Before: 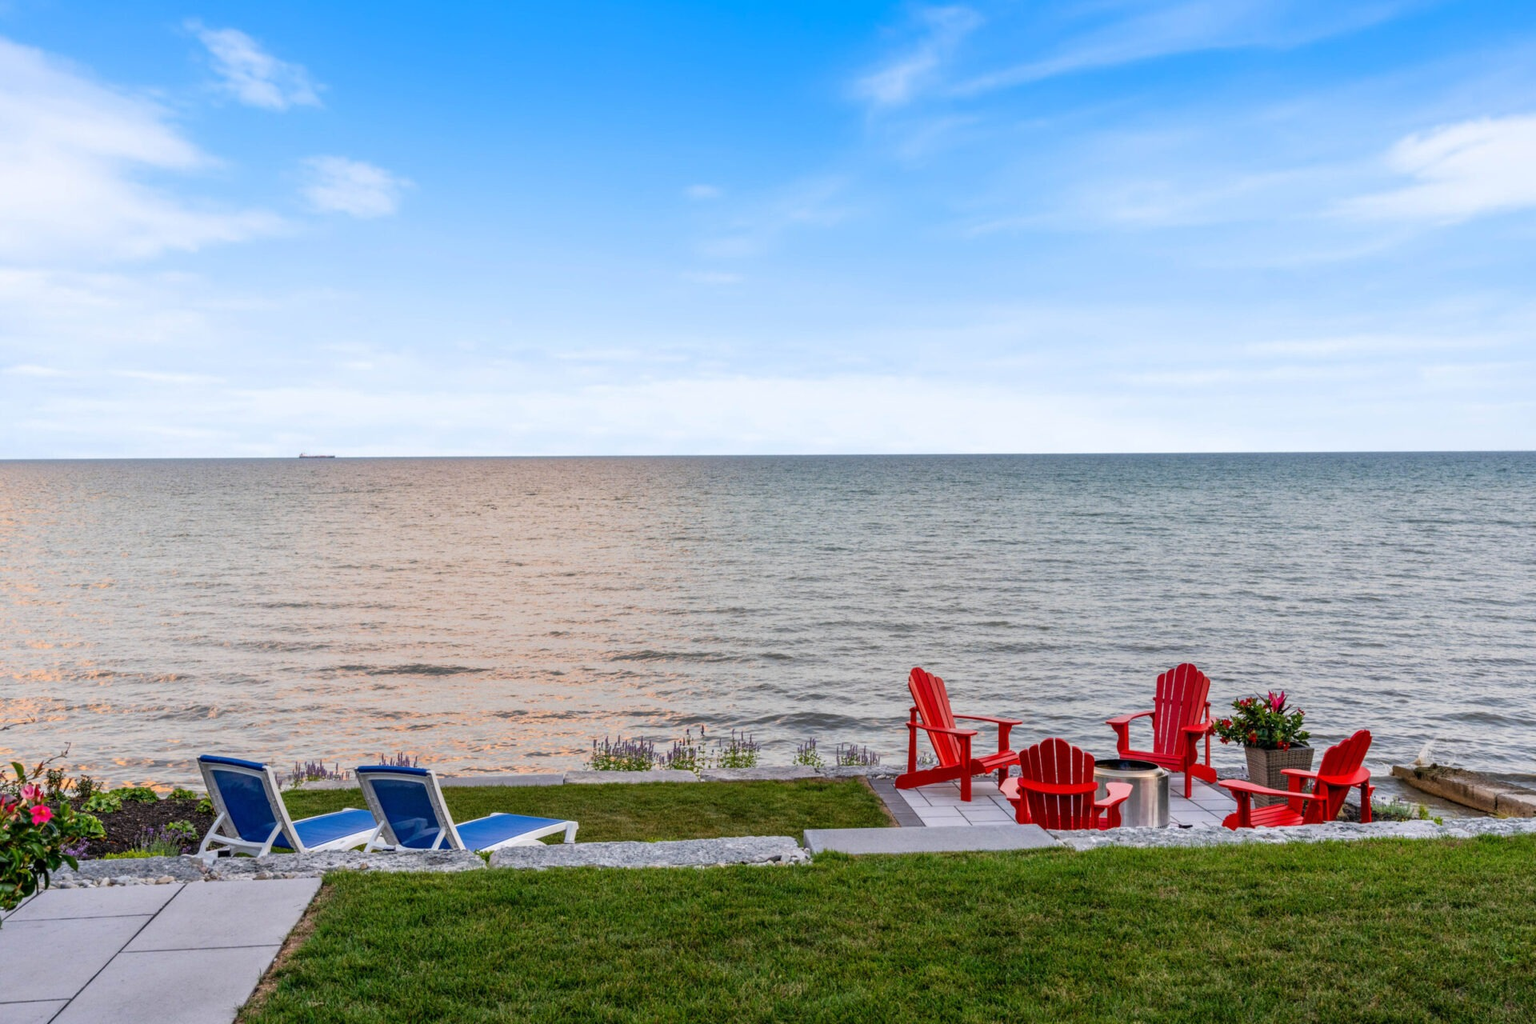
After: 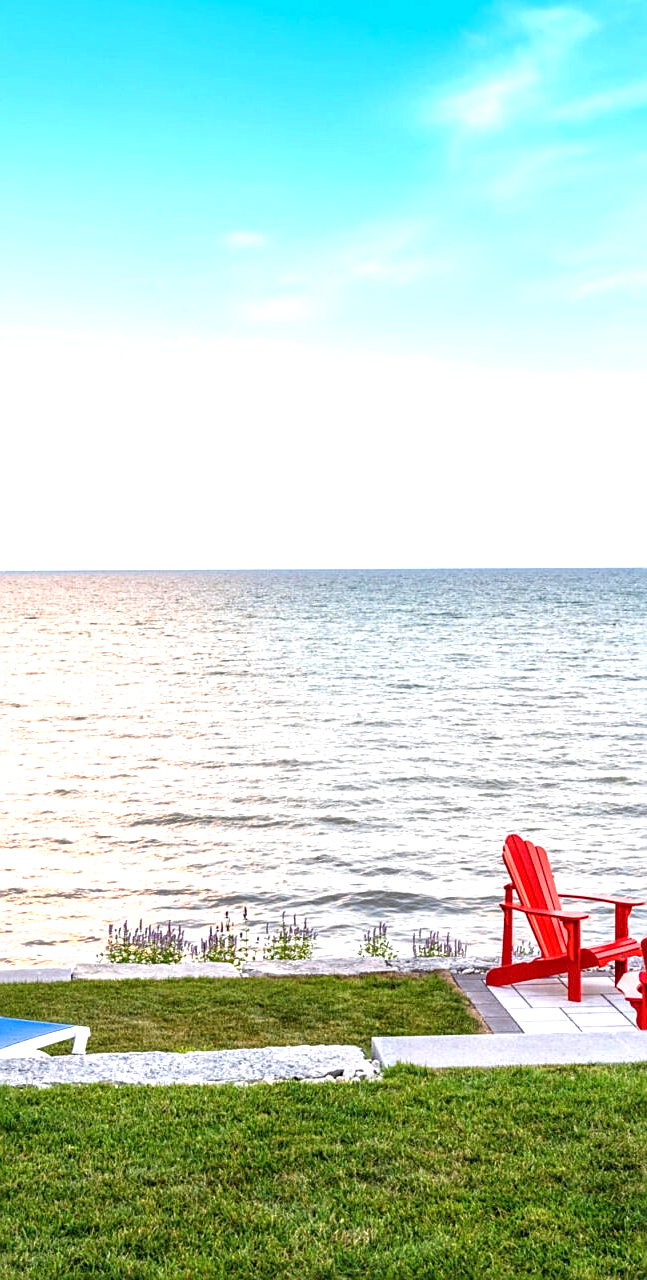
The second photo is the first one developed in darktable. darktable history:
exposure: exposure 1.204 EV, compensate highlight preservation false
local contrast: highlights 106%, shadows 100%, detail 119%, midtone range 0.2
sharpen: on, module defaults
crop: left 33.019%, right 33.264%
